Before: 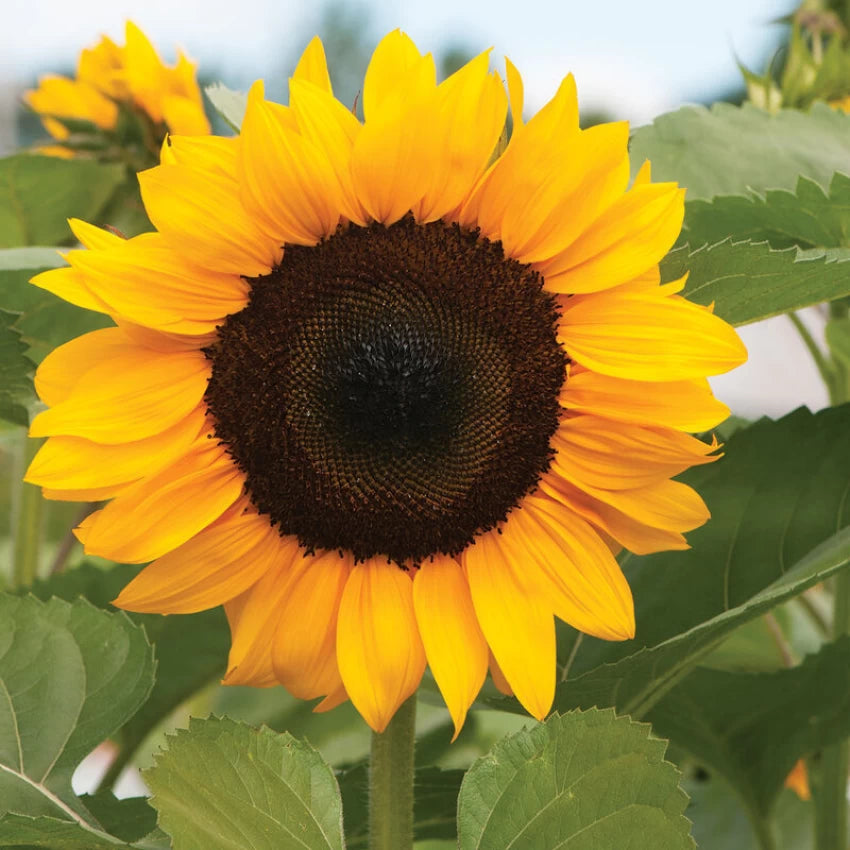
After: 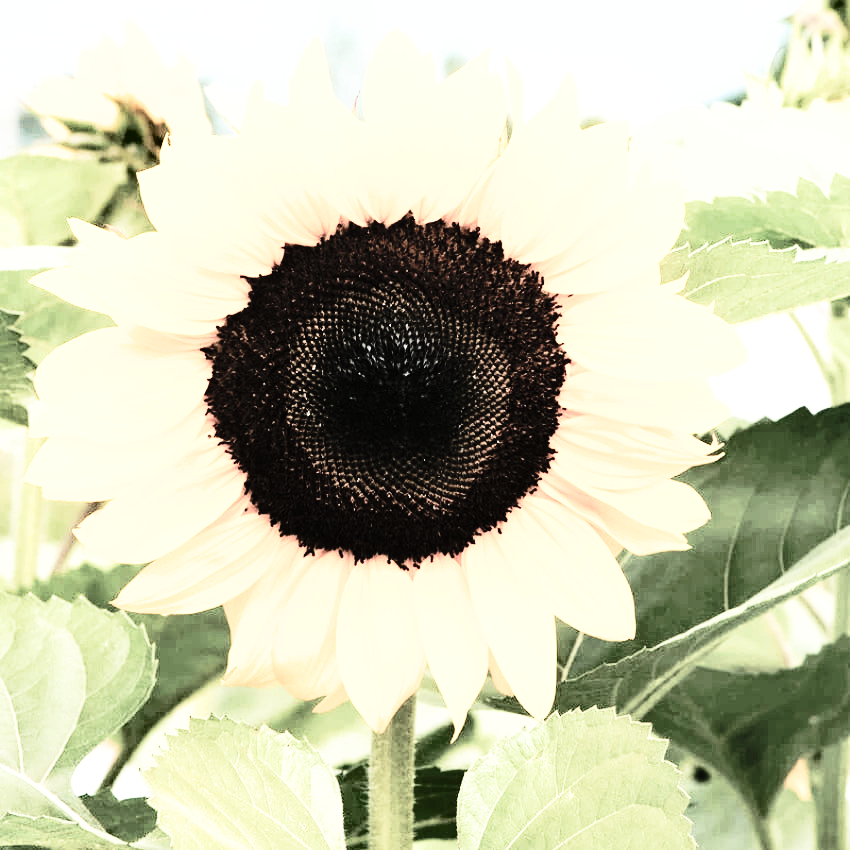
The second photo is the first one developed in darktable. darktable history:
color balance rgb: shadows lift › chroma 2.051%, shadows lift › hue 136.6°, perceptual saturation grading › global saturation -29.286%, perceptual saturation grading › highlights -20.53%, perceptual saturation grading › mid-tones -23.402%, perceptual saturation grading › shadows -25.068%, perceptual brilliance grading › global brilliance 20.269%, perceptual brilliance grading › shadows -39.344%
shadows and highlights: low approximation 0.01, soften with gaussian
tone equalizer: -7 EV 0.143 EV, -6 EV 0.618 EV, -5 EV 1.14 EV, -4 EV 1.35 EV, -3 EV 1.14 EV, -2 EV 0.6 EV, -1 EV 0.157 EV, edges refinement/feathering 500, mask exposure compensation -1.57 EV, preserve details no
base curve: curves: ch0 [(0, 0) (0.04, 0.03) (0.133, 0.232) (0.448, 0.748) (0.843, 0.968) (1, 1)], preserve colors none
tone curve: curves: ch0 [(0, 0) (0.004, 0.002) (0.02, 0.013) (0.218, 0.218) (0.664, 0.718) (0.832, 0.873) (1, 1)], color space Lab, linked channels, preserve colors none
